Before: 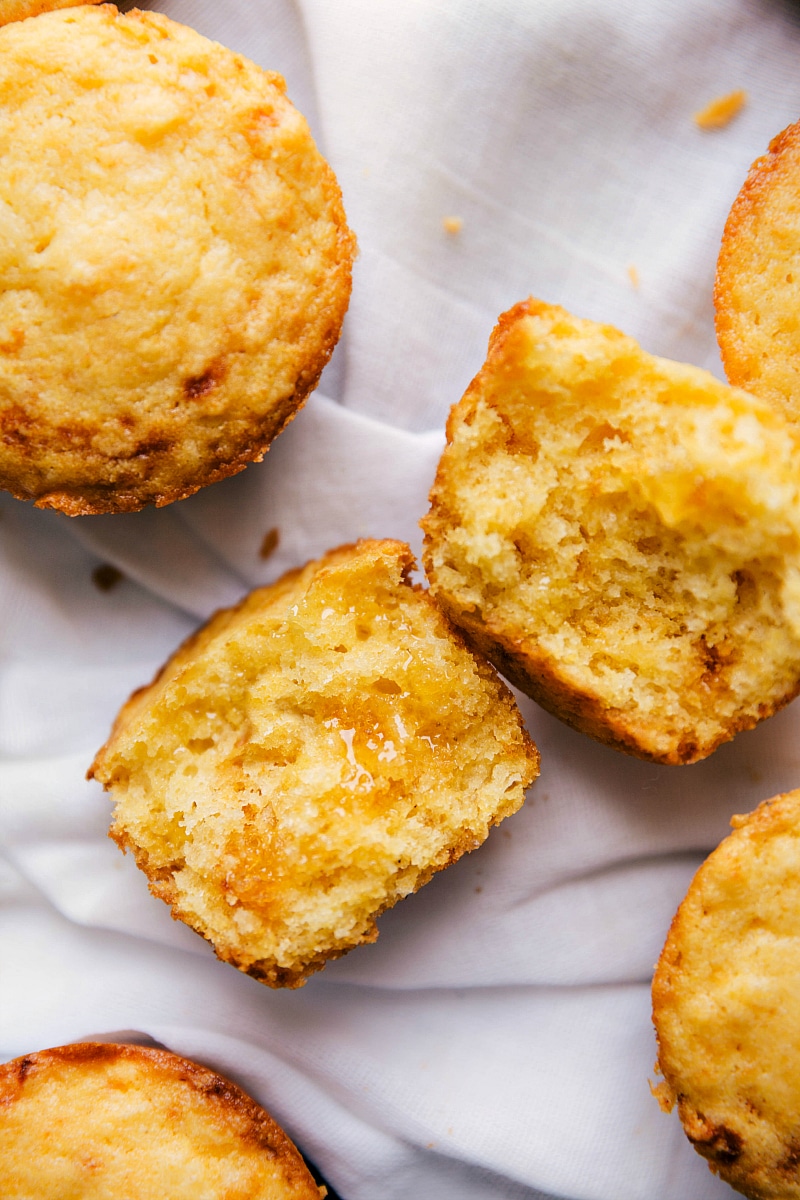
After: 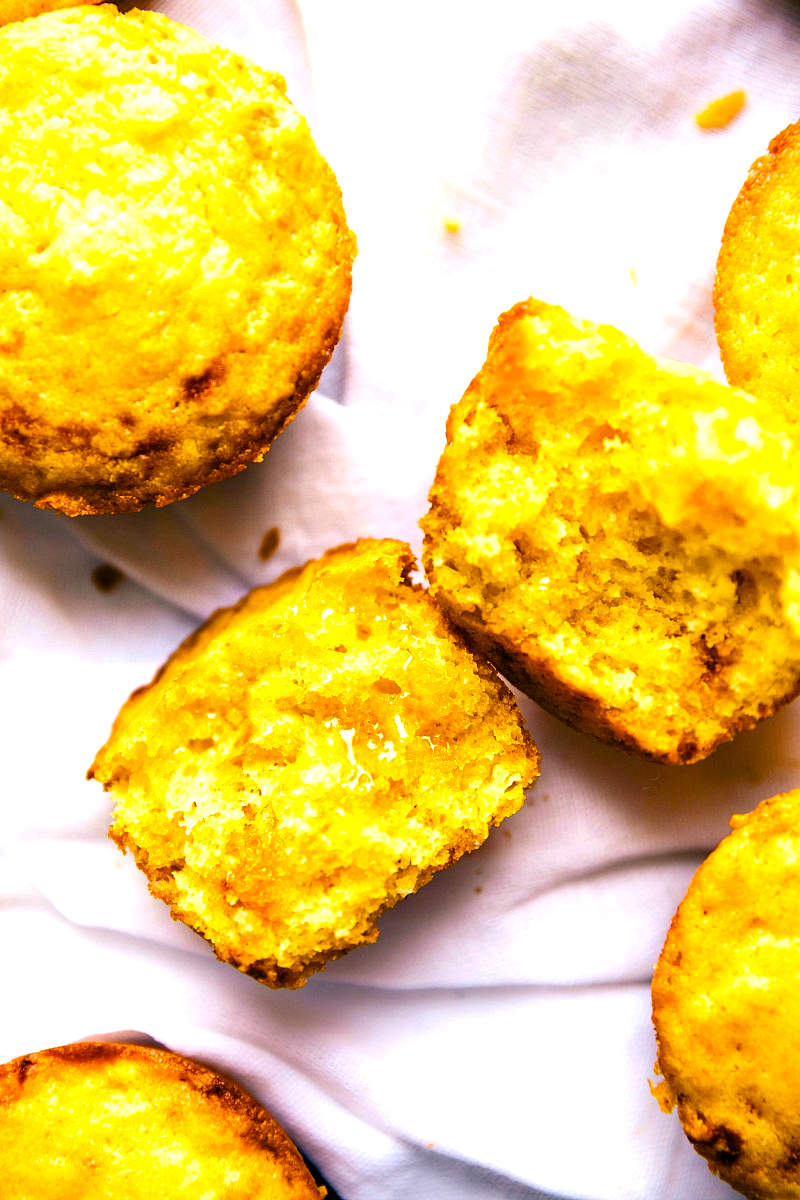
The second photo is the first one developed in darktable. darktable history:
exposure: black level correction 0.001, exposure 0.191 EV, compensate highlight preservation false
color balance rgb: linear chroma grading › global chroma 9%, perceptual saturation grading › global saturation 36%, perceptual saturation grading › shadows 35%, perceptual brilliance grading › global brilliance 21.21%, perceptual brilliance grading › shadows -35%, global vibrance 21.21%
